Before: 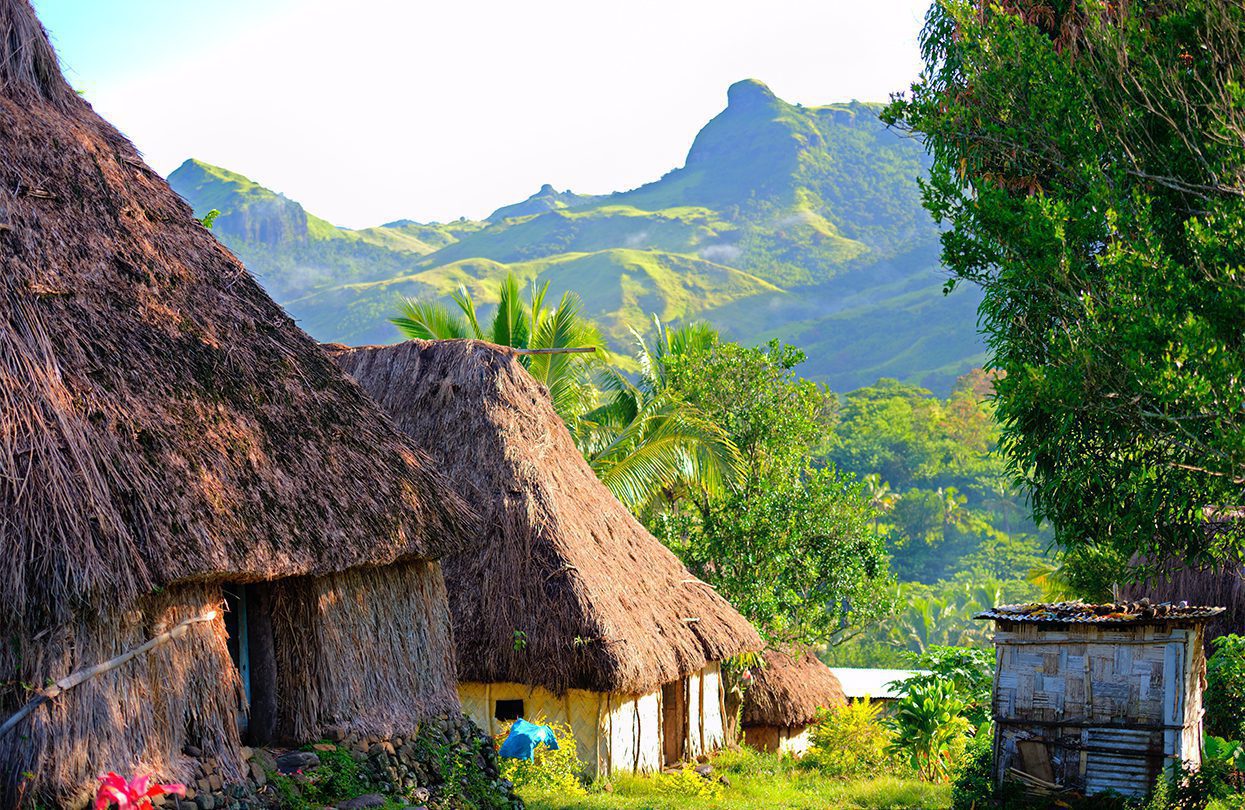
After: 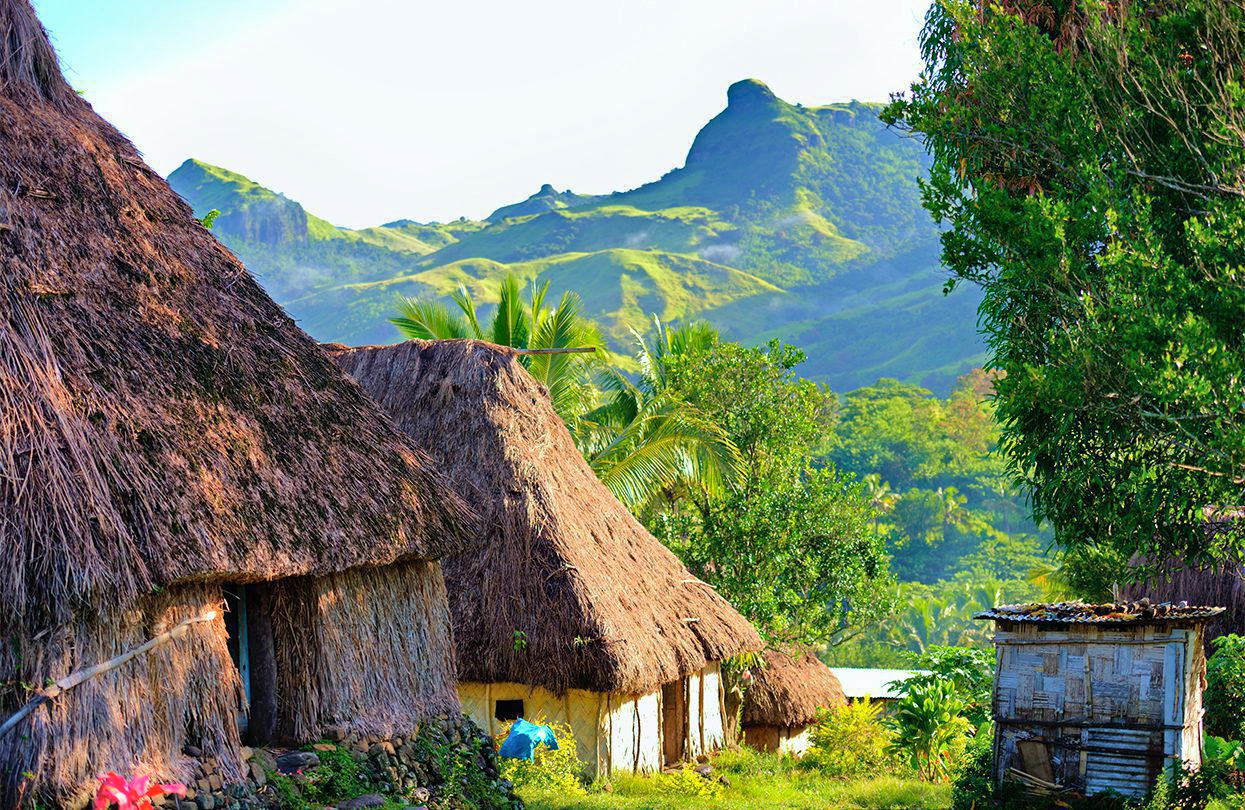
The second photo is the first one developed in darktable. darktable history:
white balance: red 0.978, blue 0.999
velvia: on, module defaults
shadows and highlights: shadows 53, soften with gaussian
